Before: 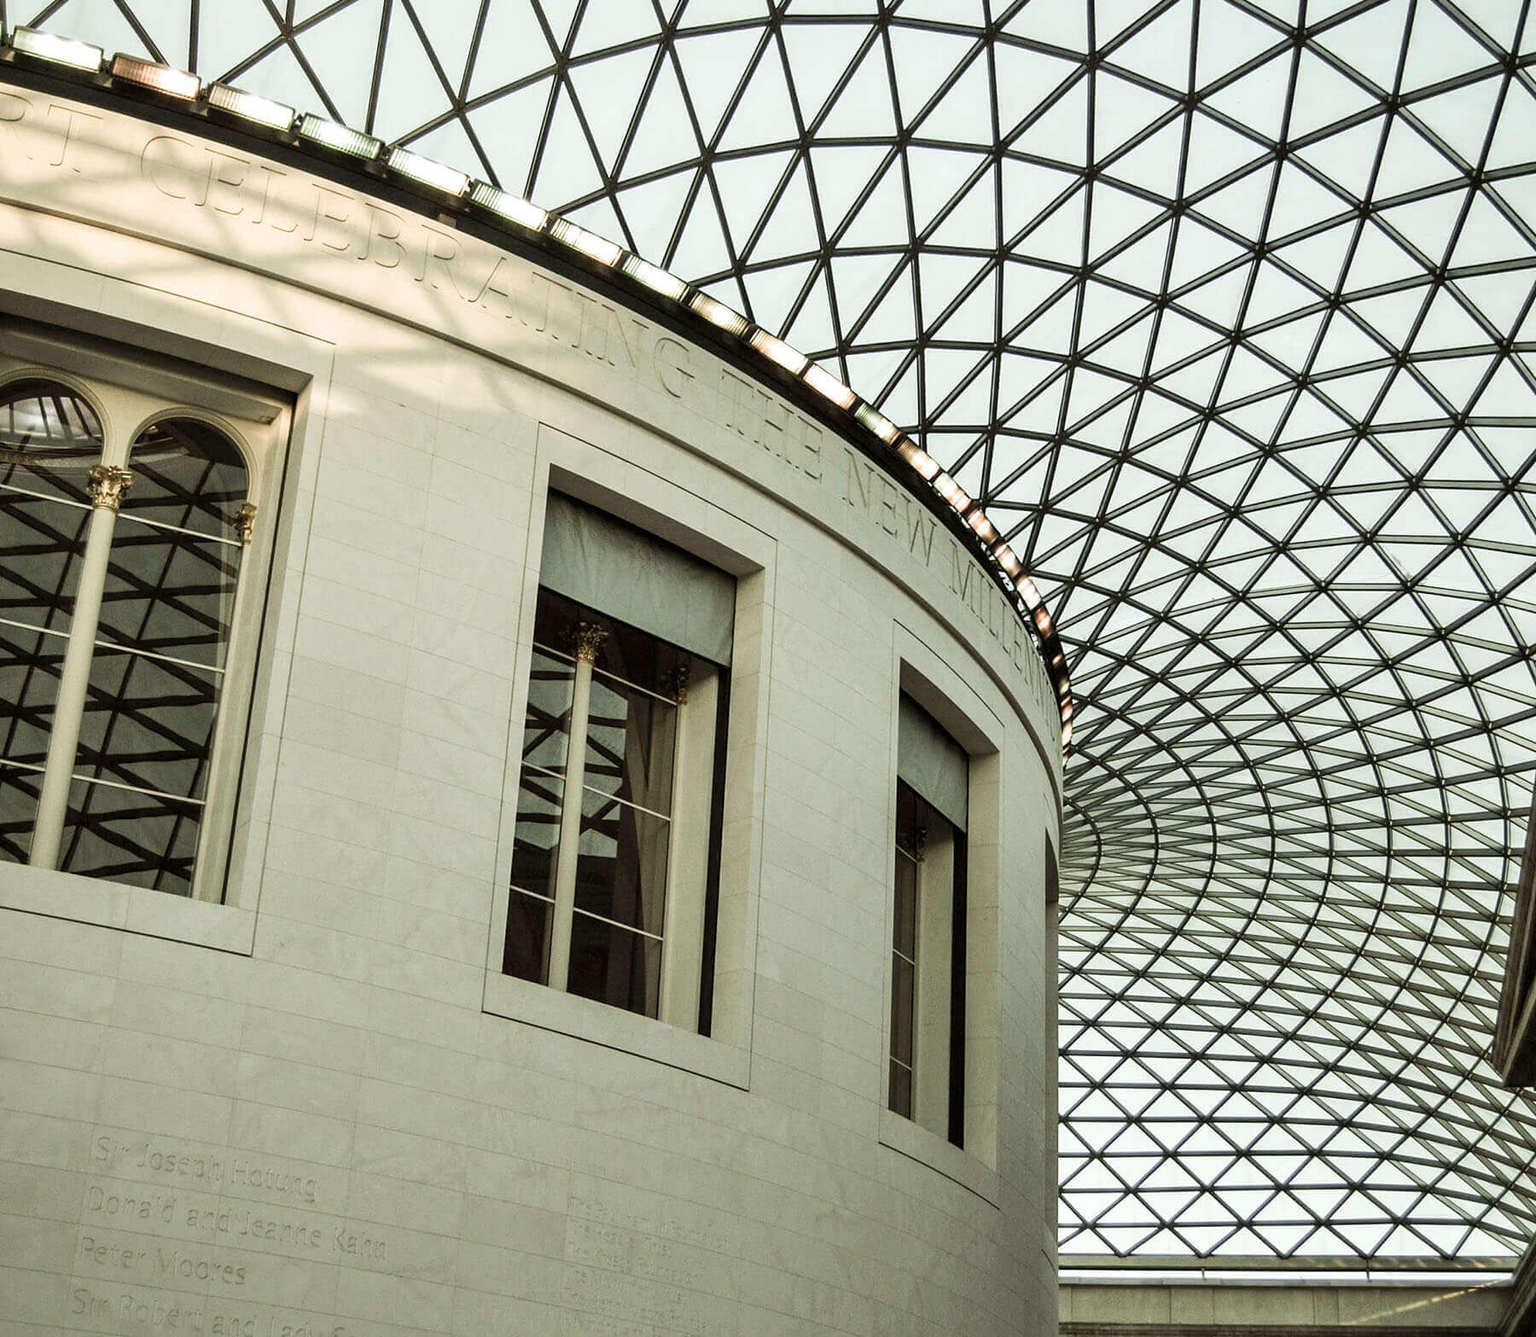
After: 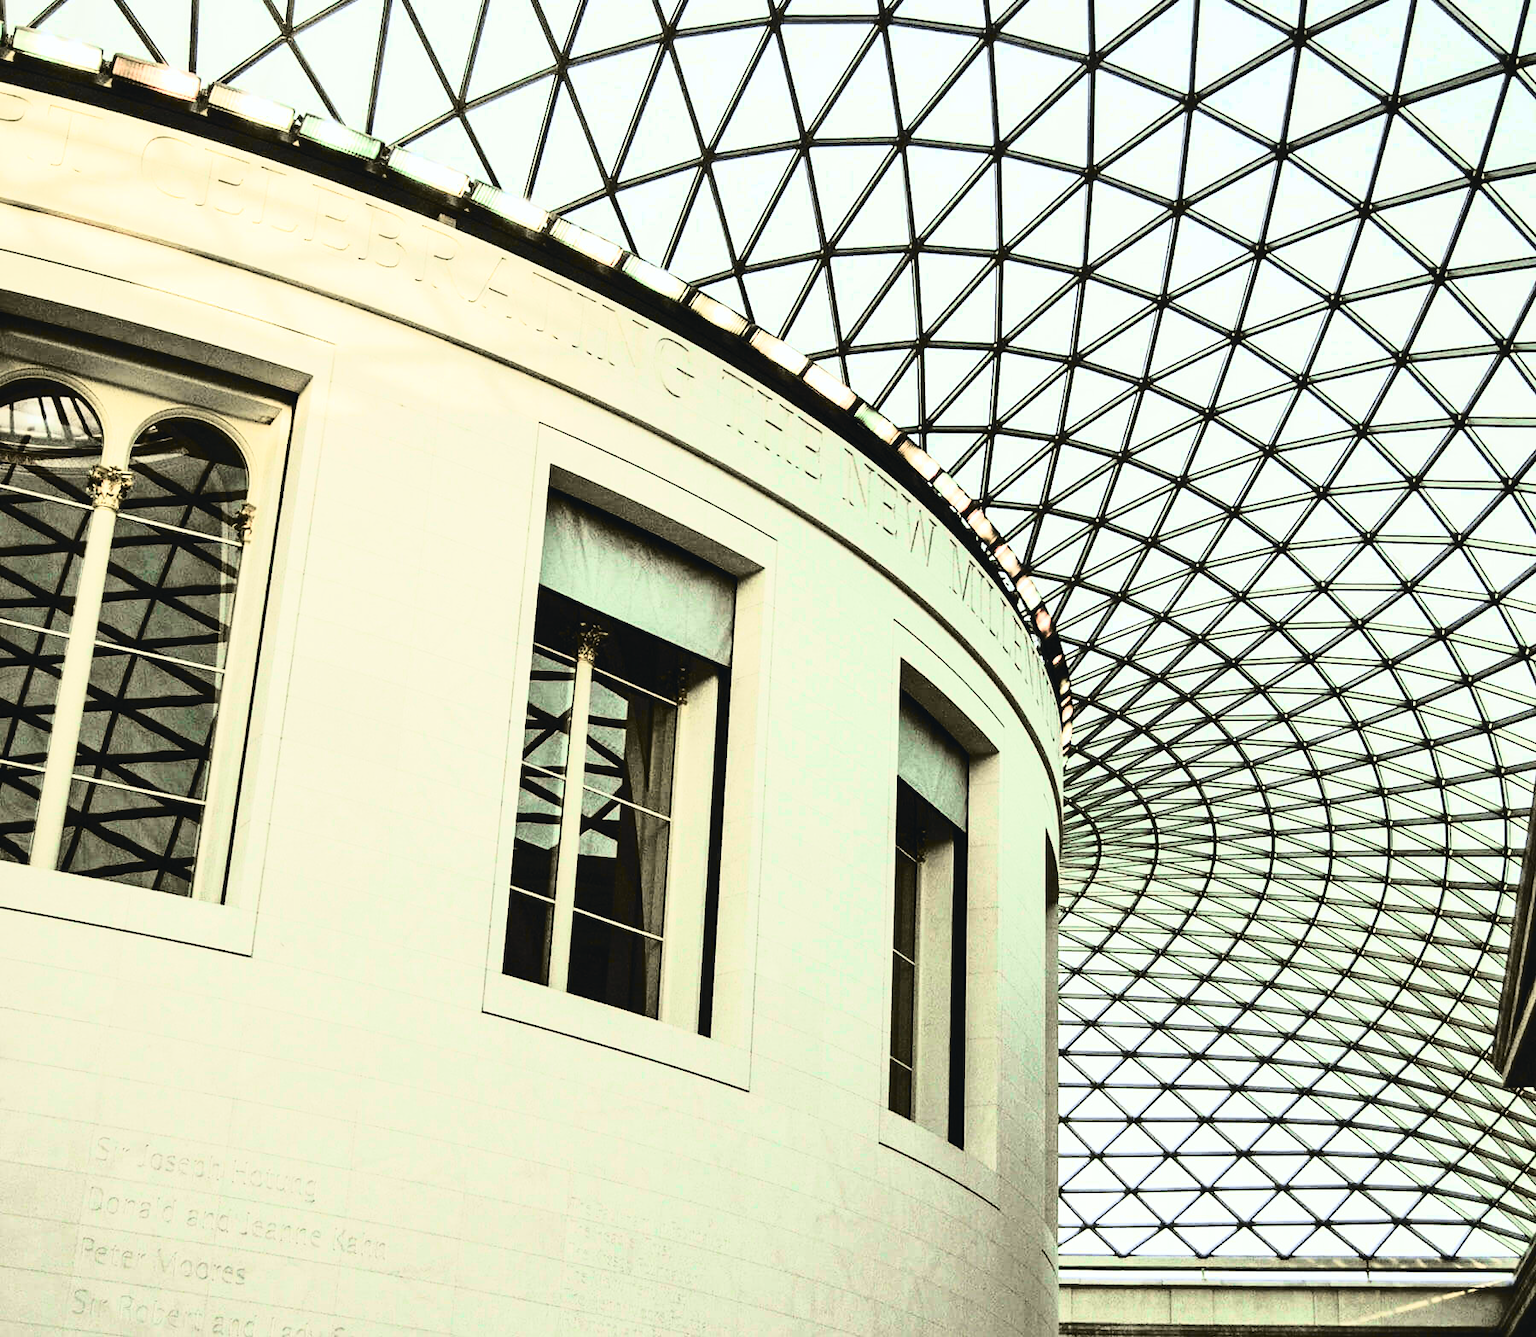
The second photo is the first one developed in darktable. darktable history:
tone curve: curves: ch0 [(0, 0.039) (0.104, 0.103) (0.273, 0.267) (0.448, 0.487) (0.704, 0.761) (0.886, 0.922) (0.994, 0.971)]; ch1 [(0, 0) (0.335, 0.298) (0.446, 0.413) (0.485, 0.487) (0.515, 0.503) (0.566, 0.563) (0.641, 0.655) (1, 1)]; ch2 [(0, 0) (0.314, 0.301) (0.421, 0.411) (0.502, 0.494) (0.528, 0.54) (0.557, 0.559) (0.612, 0.605) (0.722, 0.686) (1, 1)], color space Lab, independent channels, preserve colors none
tone equalizer: -8 EV -0.75 EV, -7 EV -0.7 EV, -6 EV -0.6 EV, -5 EV -0.4 EV, -3 EV 0.4 EV, -2 EV 0.6 EV, -1 EV 0.7 EV, +0 EV 0.75 EV, edges refinement/feathering 500, mask exposure compensation -1.57 EV, preserve details no
base curve: curves: ch0 [(0, 0) (0.028, 0.03) (0.121, 0.232) (0.46, 0.748) (0.859, 0.968) (1, 1)]
